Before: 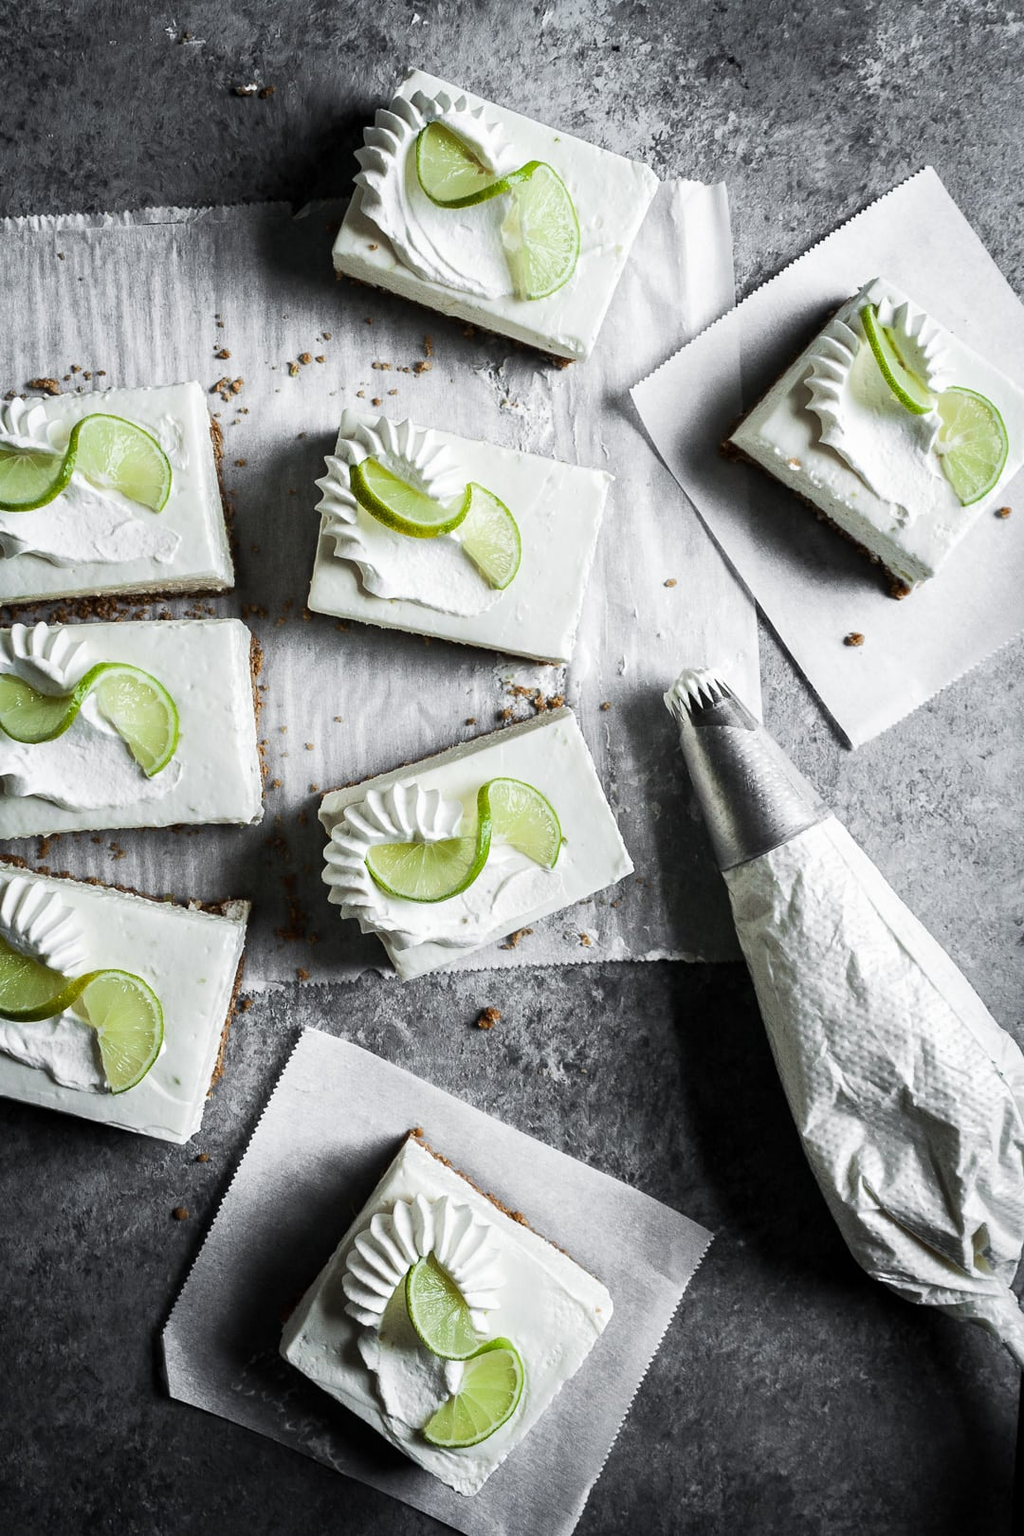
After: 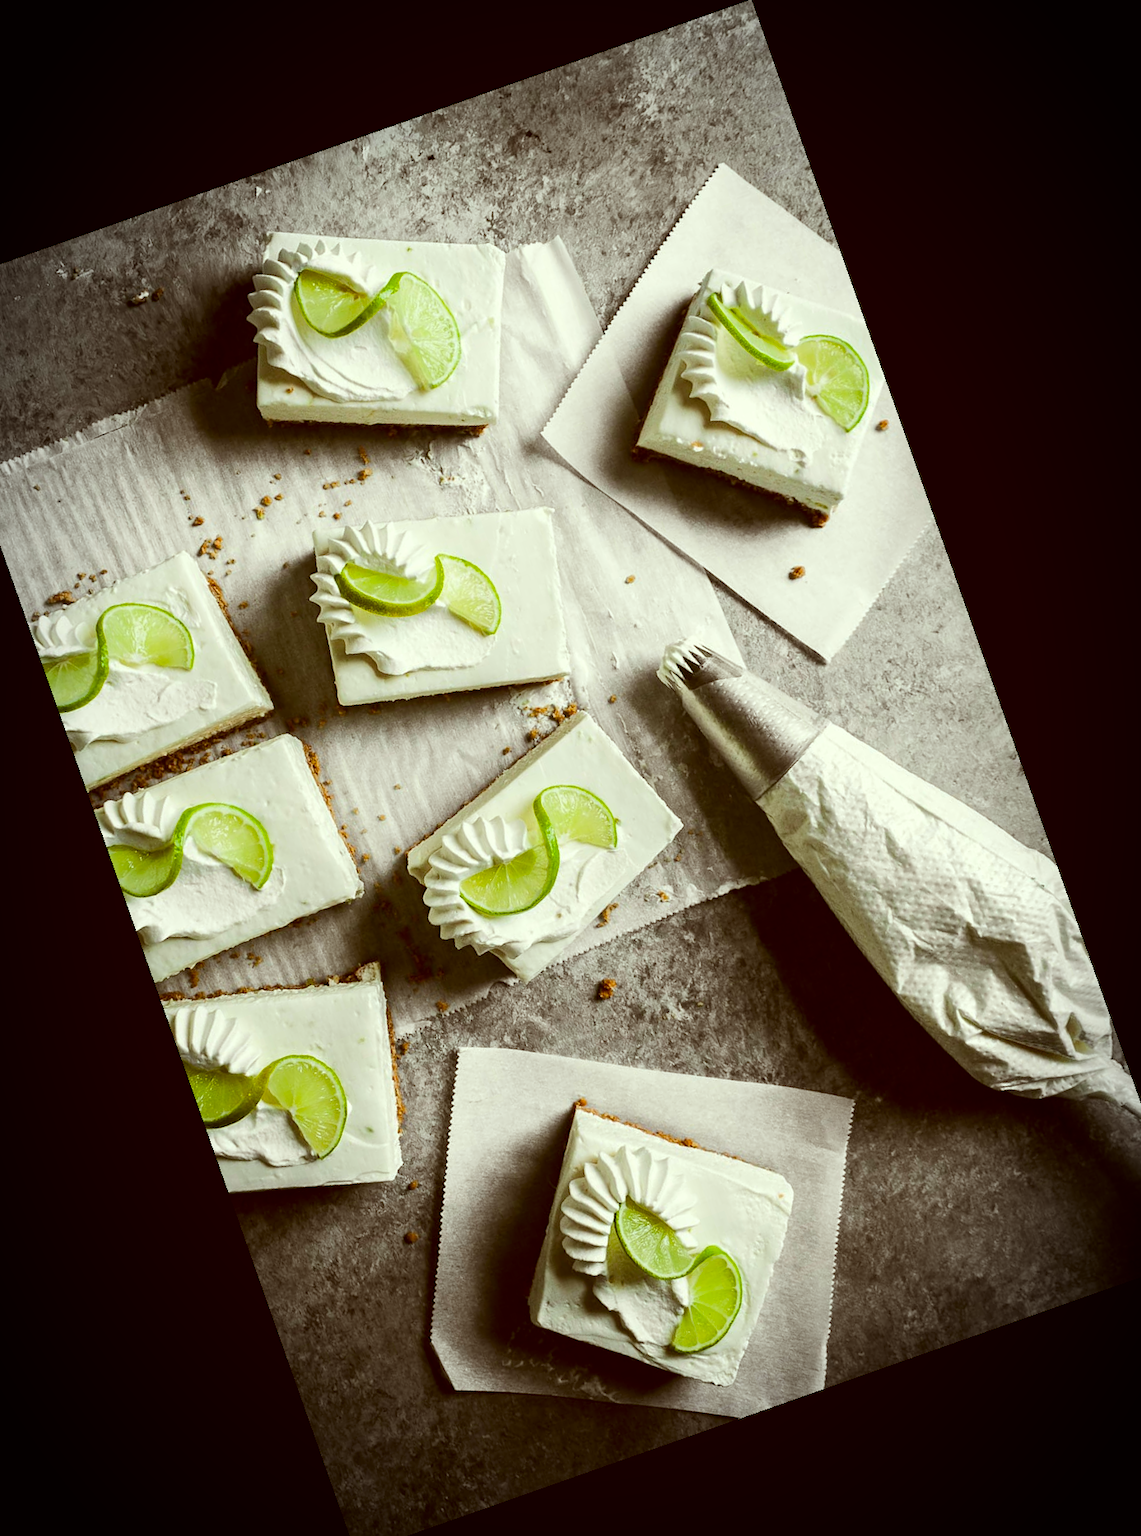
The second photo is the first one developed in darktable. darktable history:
crop and rotate: angle 19.43°, left 6.812%, right 4.125%, bottom 1.087%
color balance rgb: perceptual saturation grading › global saturation 25%, perceptual brilliance grading › mid-tones 10%, perceptual brilliance grading › shadows 15%, global vibrance 20%
vignetting: automatic ratio true
color correction: highlights a* -5.94, highlights b* 9.48, shadows a* 10.12, shadows b* 23.94
